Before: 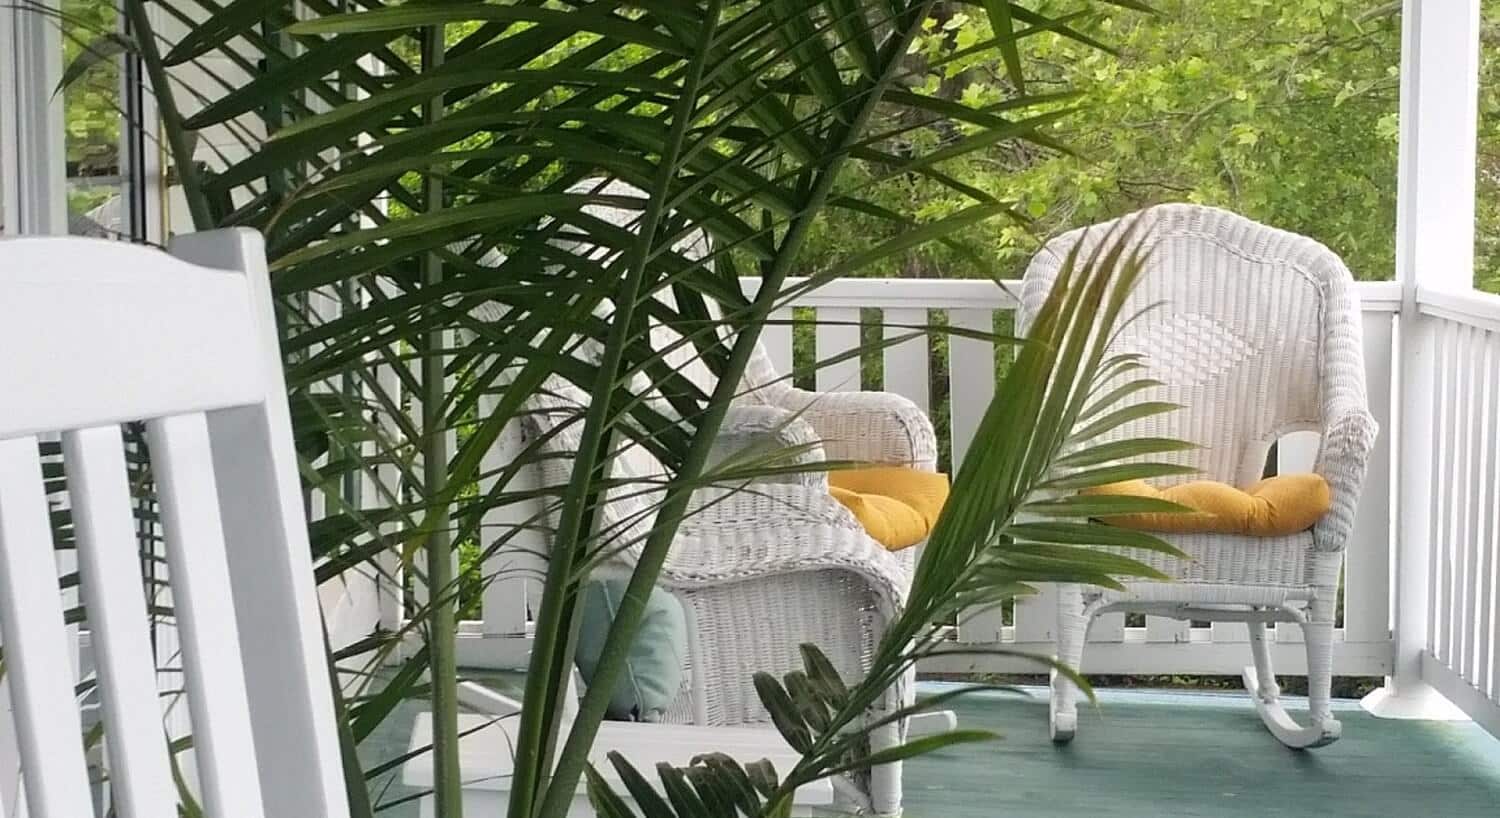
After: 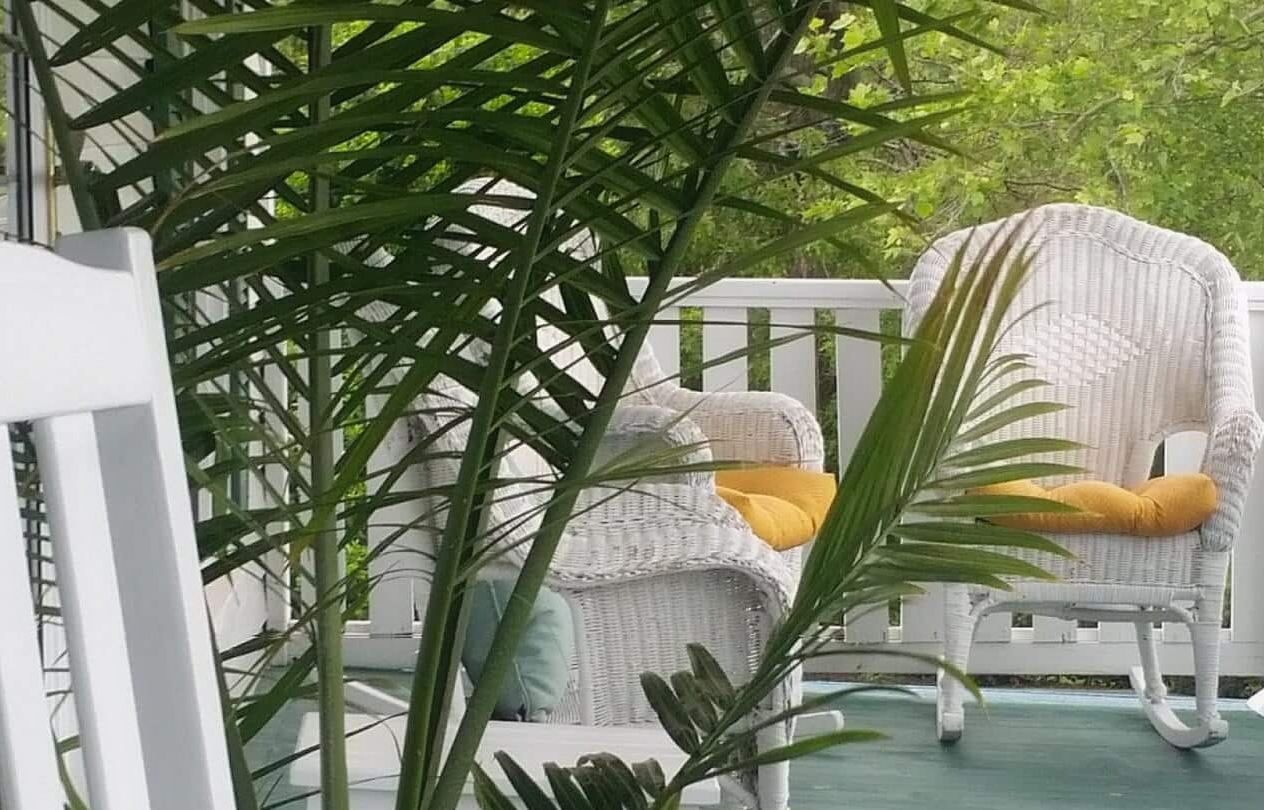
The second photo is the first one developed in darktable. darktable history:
crop: left 7.598%, right 7.873%
contrast equalizer: y [[0.5, 0.488, 0.462, 0.461, 0.491, 0.5], [0.5 ×6], [0.5 ×6], [0 ×6], [0 ×6]]
